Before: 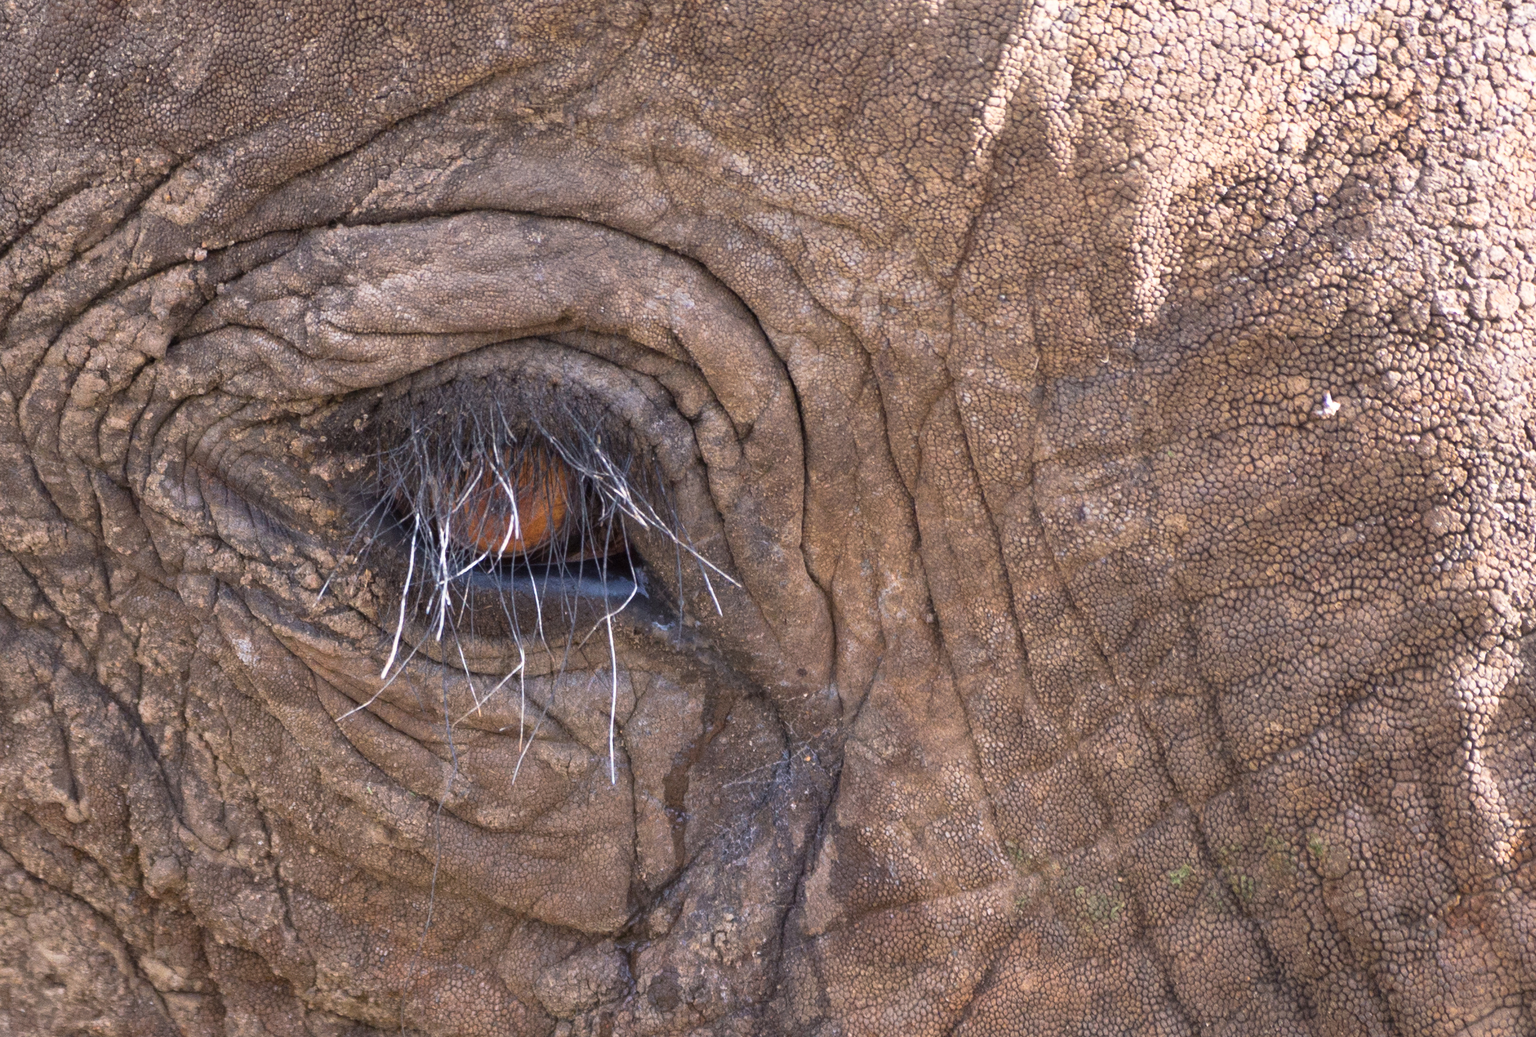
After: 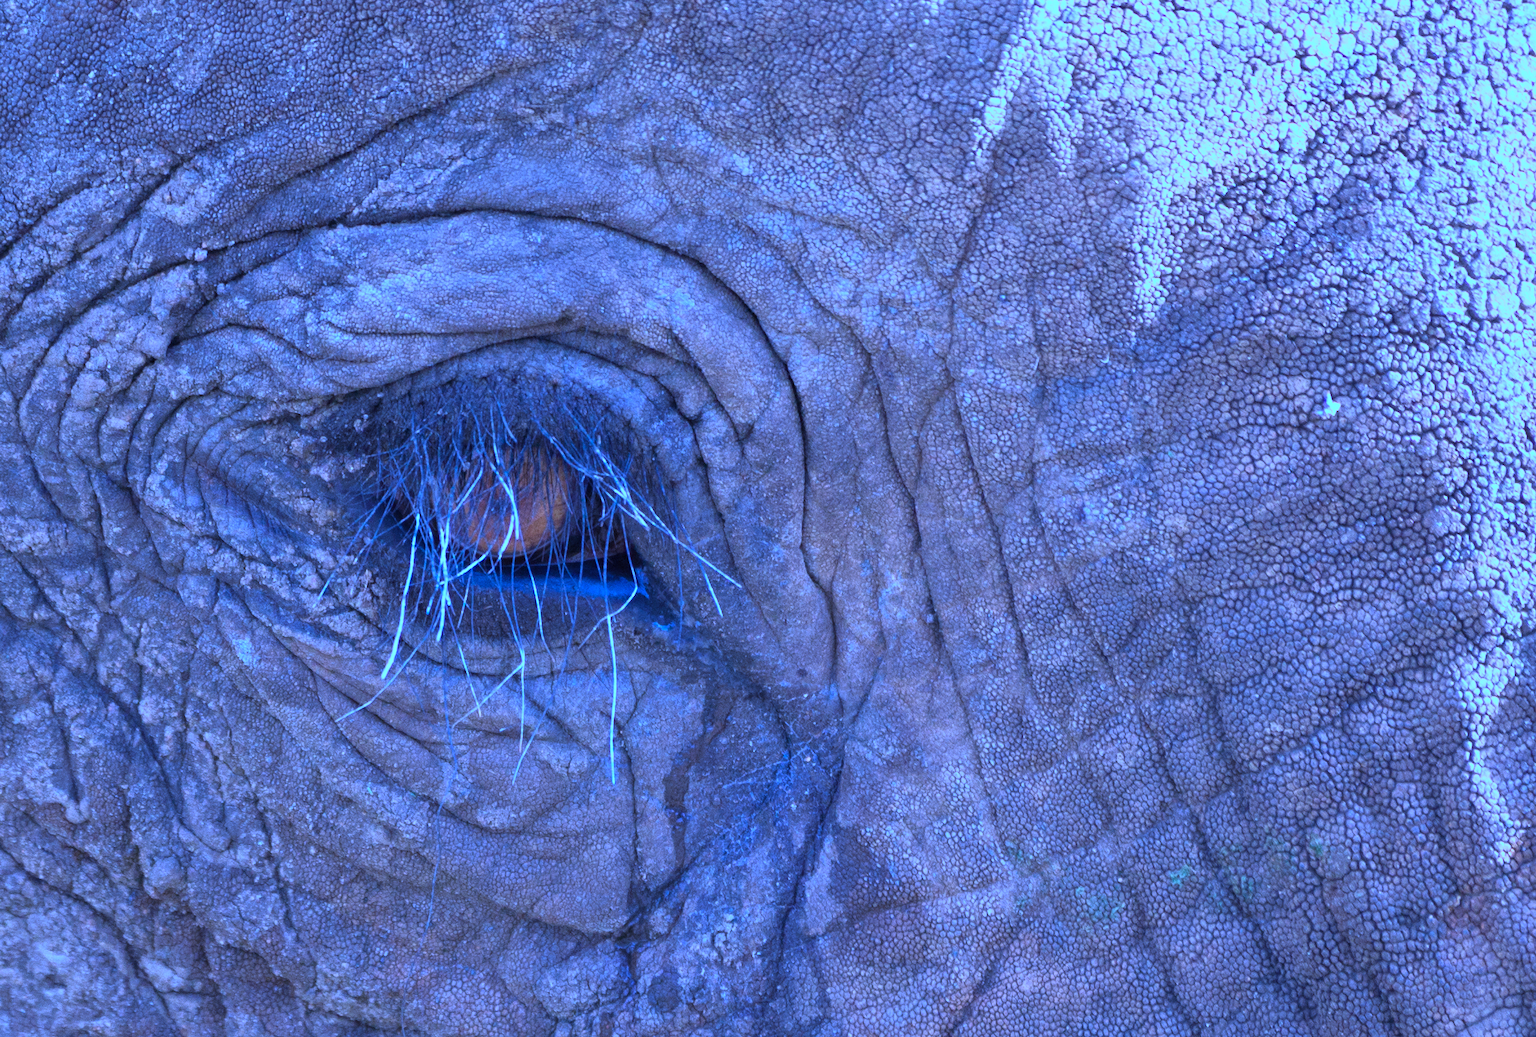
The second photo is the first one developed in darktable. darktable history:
color calibration: illuminant as shot in camera, x 0.482, y 0.43, temperature 2439.06 K
